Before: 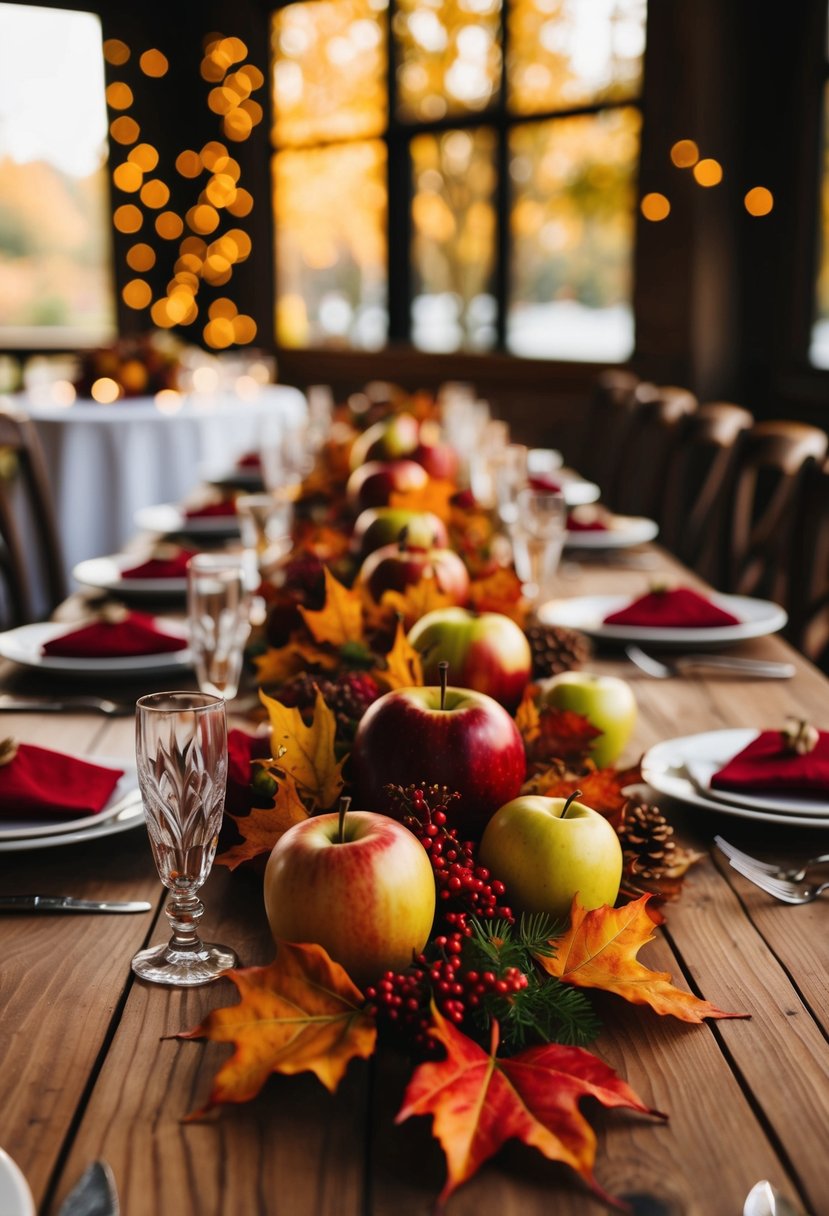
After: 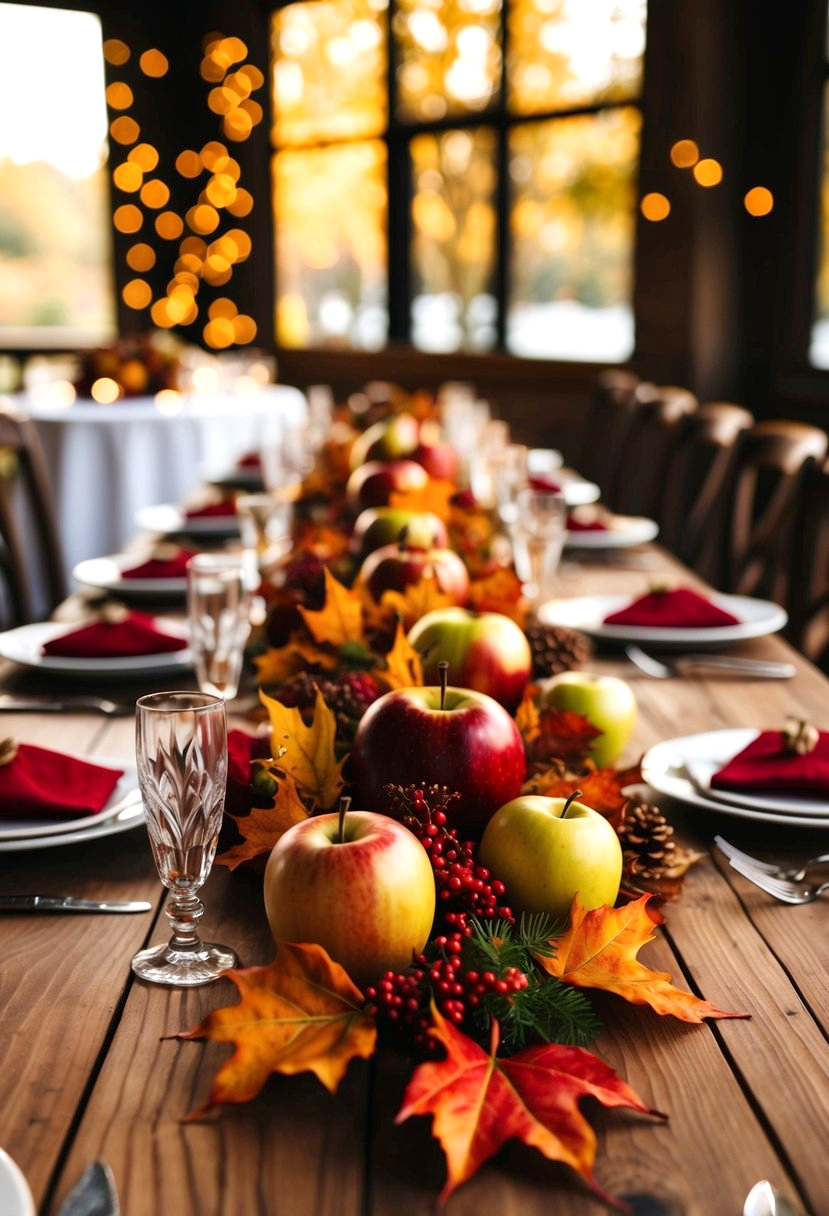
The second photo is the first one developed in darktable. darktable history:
exposure: black level correction 0.001, exposure 0.4 EV, compensate highlight preservation false
